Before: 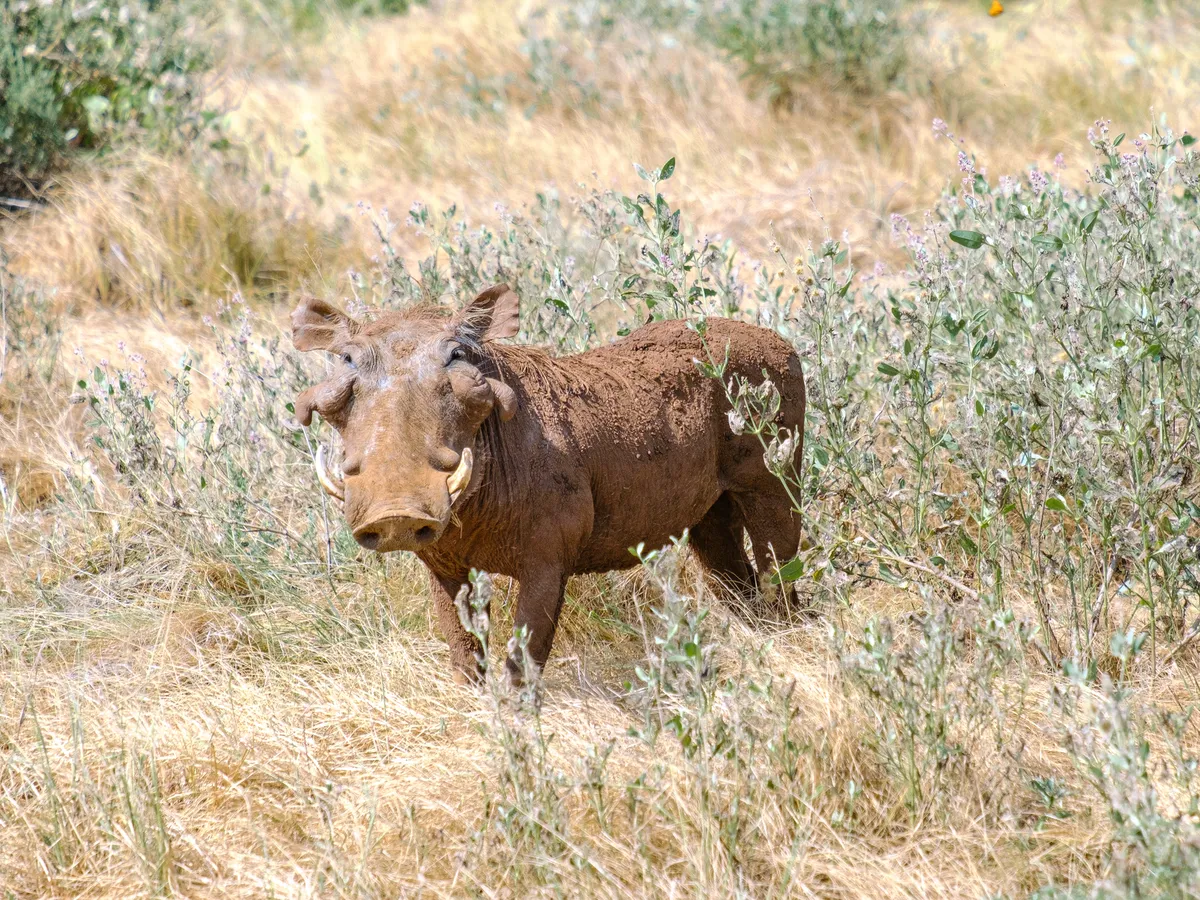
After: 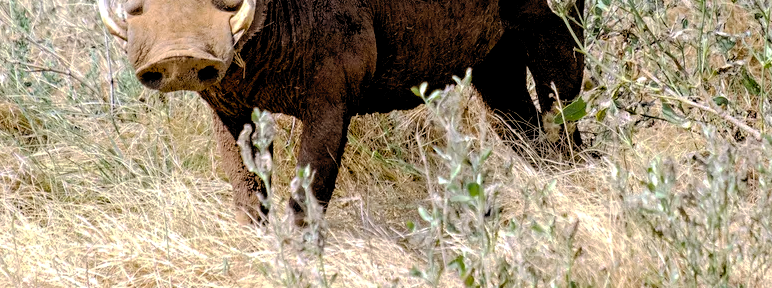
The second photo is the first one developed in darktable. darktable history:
crop: left 18.091%, top 51.13%, right 17.525%, bottom 16.85%
rgb levels: levels [[0.034, 0.472, 0.904], [0, 0.5, 1], [0, 0.5, 1]]
tone curve: curves: ch0 [(0, 0) (0.003, 0.018) (0.011, 0.019) (0.025, 0.02) (0.044, 0.024) (0.069, 0.034) (0.1, 0.049) (0.136, 0.082) (0.177, 0.136) (0.224, 0.196) (0.277, 0.263) (0.335, 0.329) (0.399, 0.401) (0.468, 0.473) (0.543, 0.546) (0.623, 0.625) (0.709, 0.698) (0.801, 0.779) (0.898, 0.867) (1, 1)], preserve colors none
